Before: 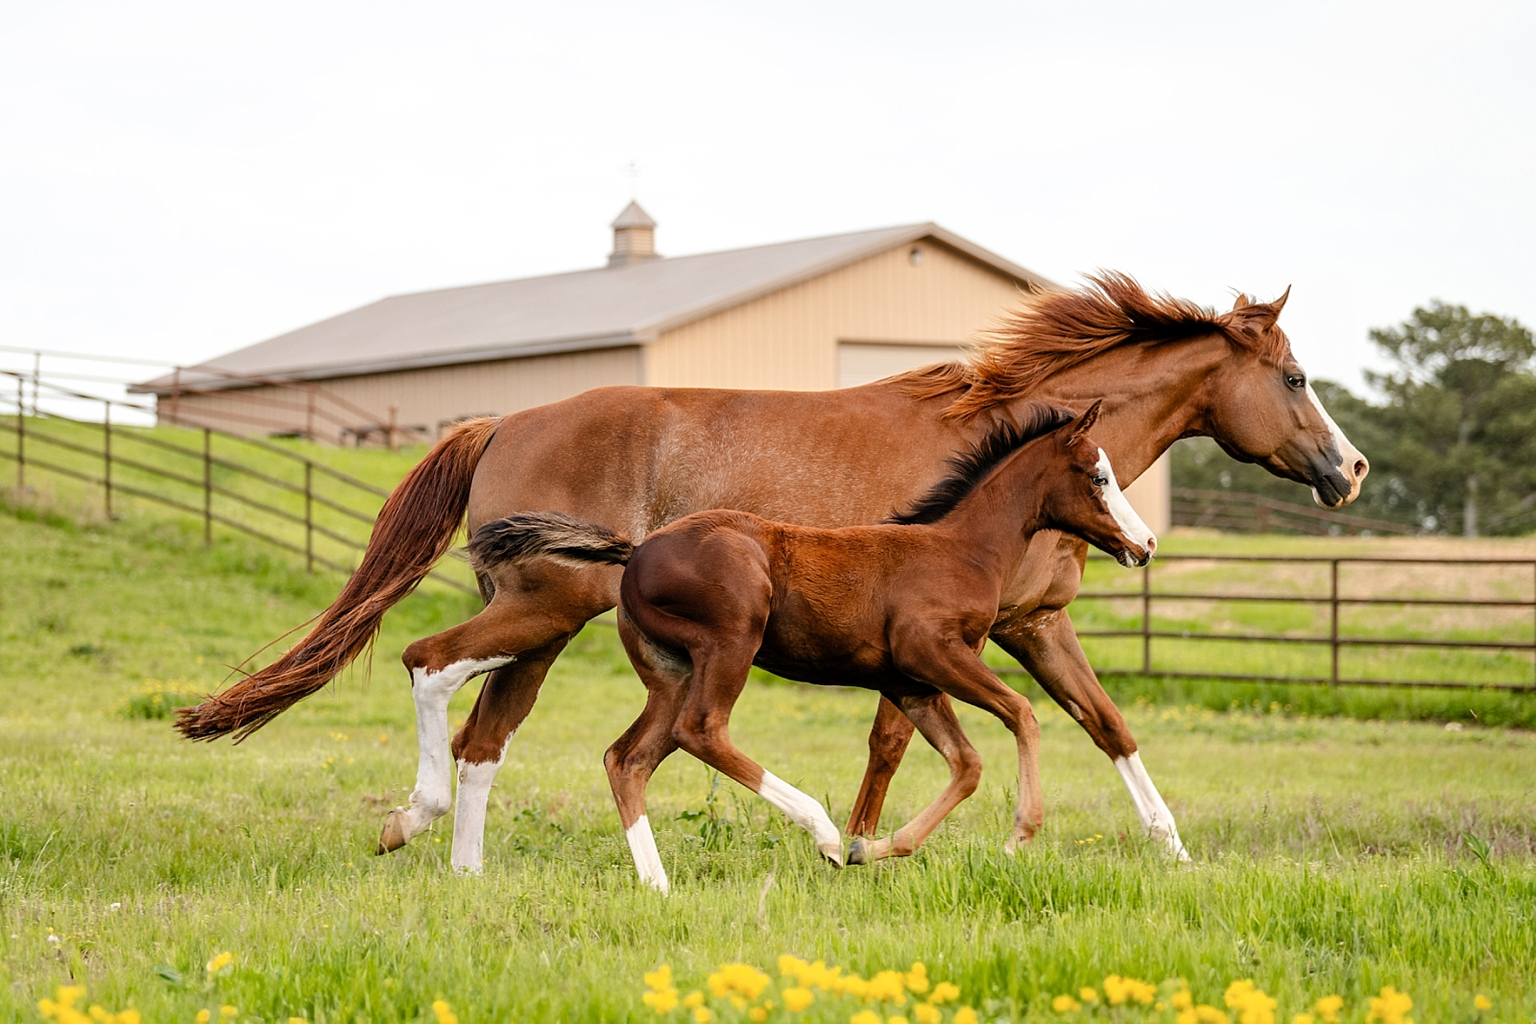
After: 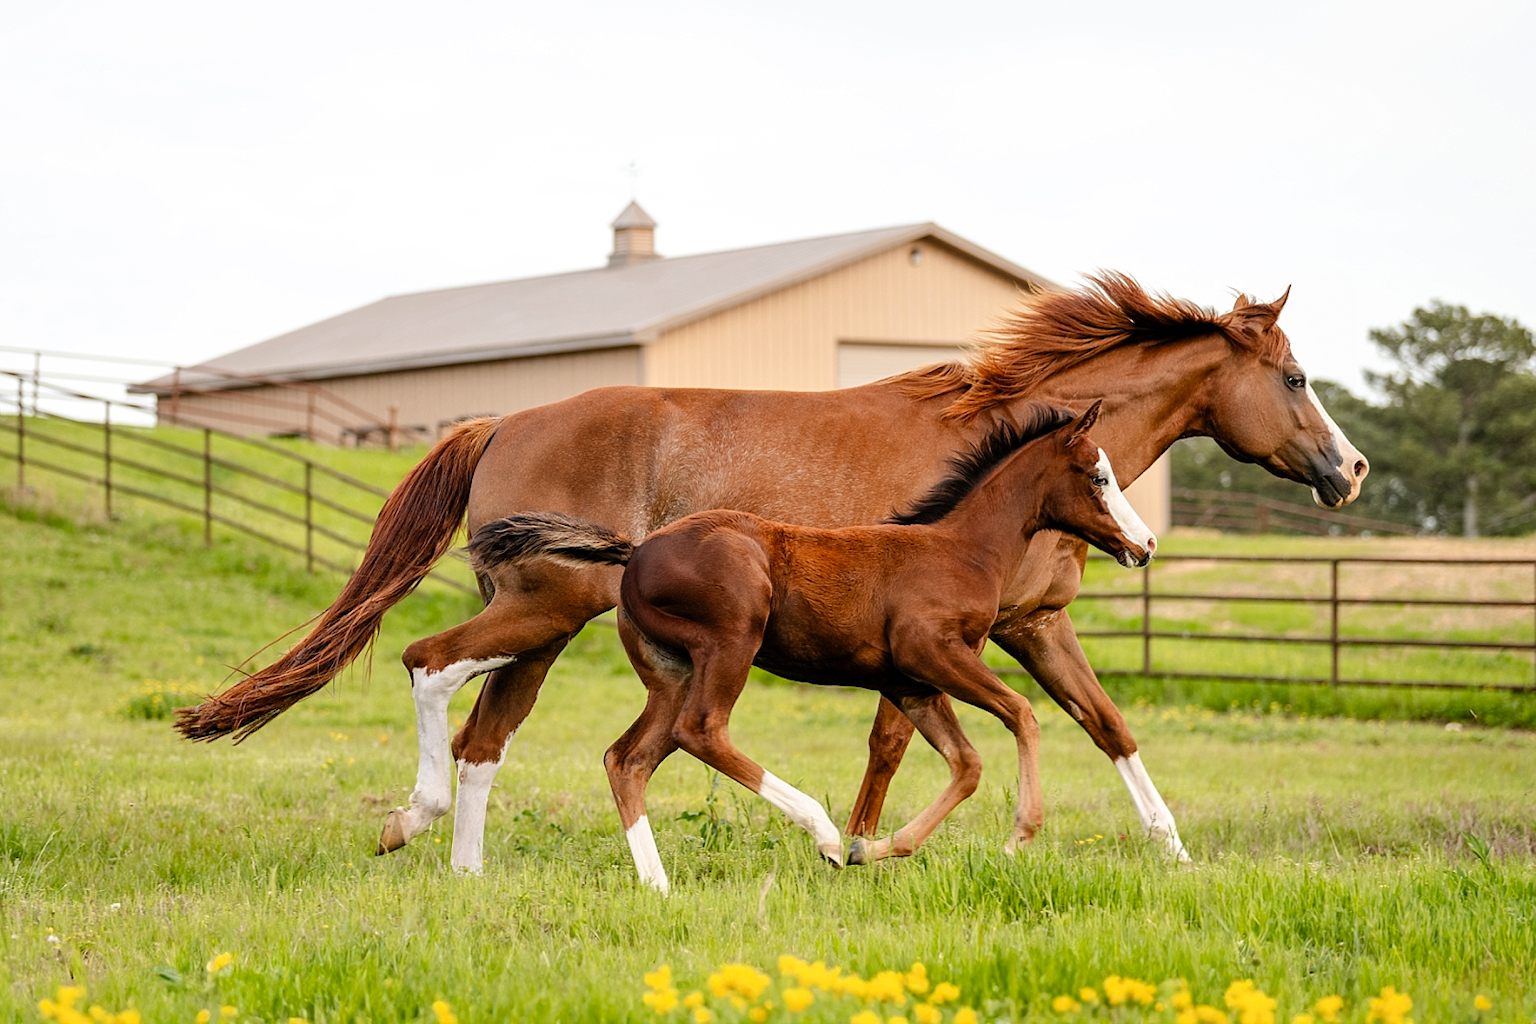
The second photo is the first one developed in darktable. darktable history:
color correction: highlights b* -0.031, saturation 1.07
